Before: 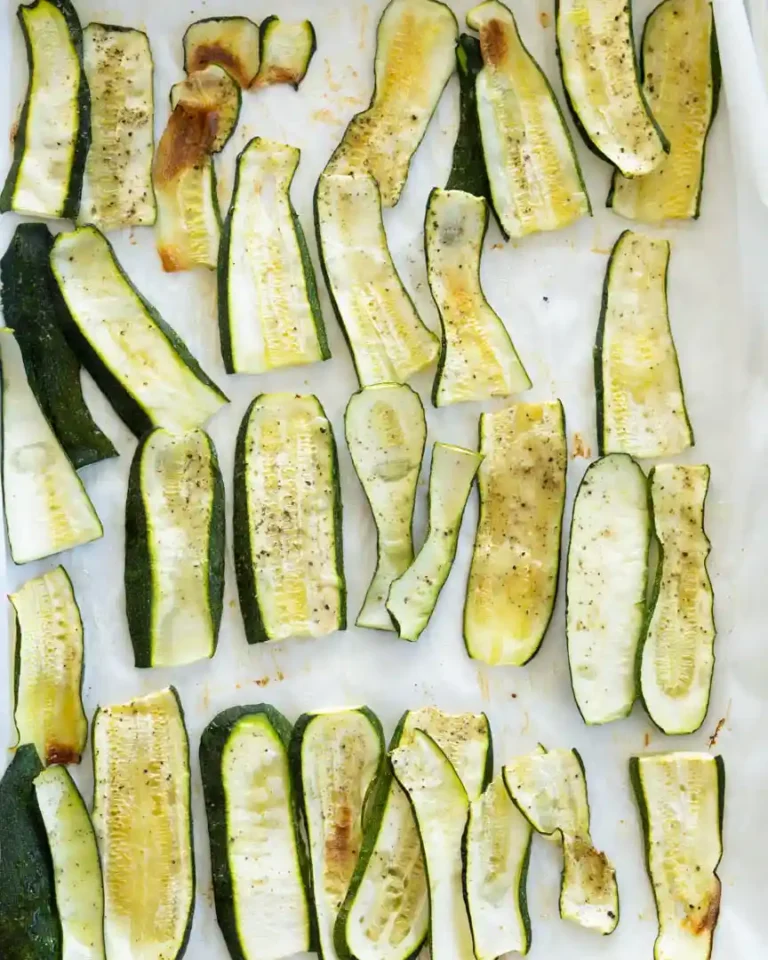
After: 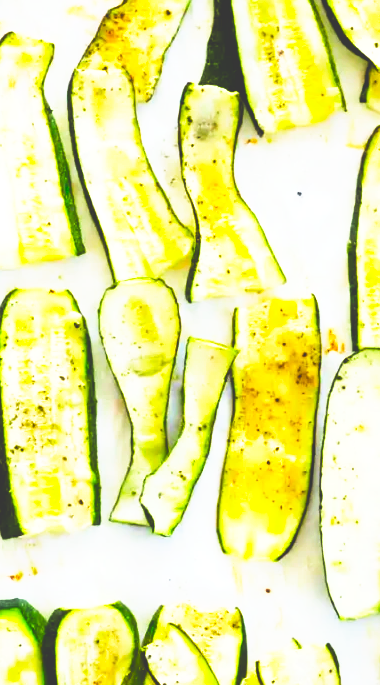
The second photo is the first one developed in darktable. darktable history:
rgb levels: levels [[0.01, 0.419, 0.839], [0, 0.5, 1], [0, 0.5, 1]]
base curve: curves: ch0 [(0, 0.036) (0.007, 0.037) (0.604, 0.887) (1, 1)], preserve colors none
crop: left 32.075%, top 10.976%, right 18.355%, bottom 17.596%
color correction: saturation 1.8
